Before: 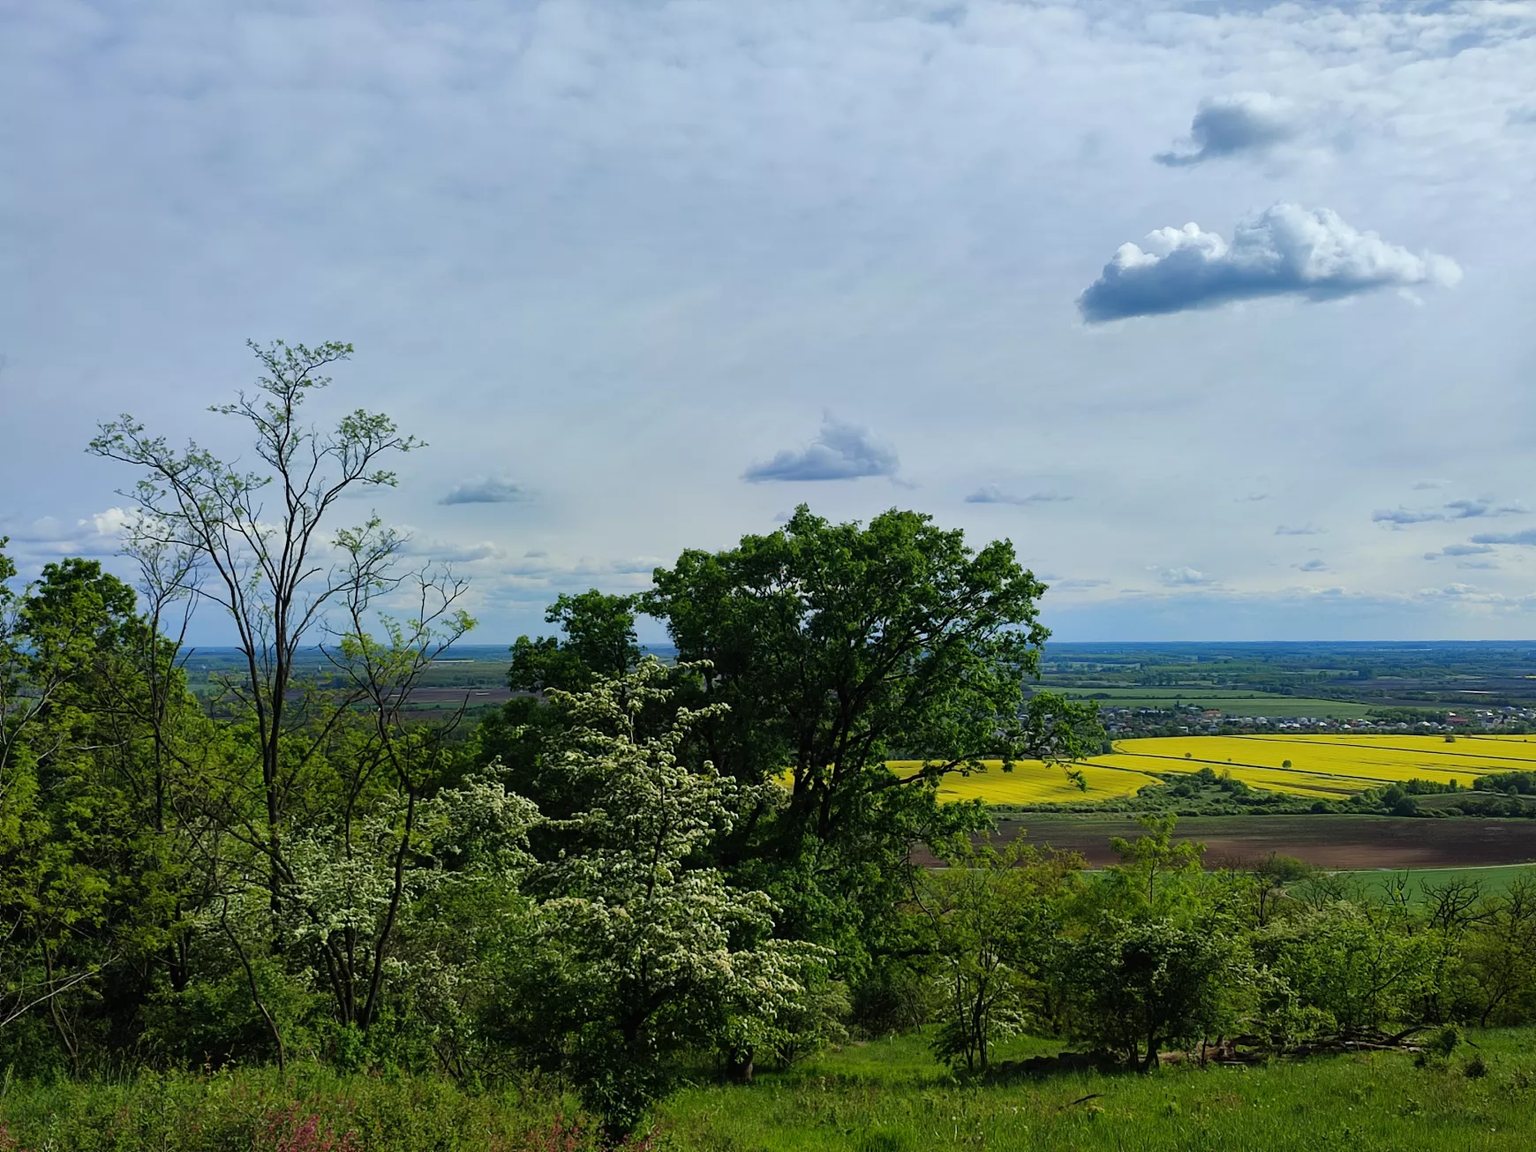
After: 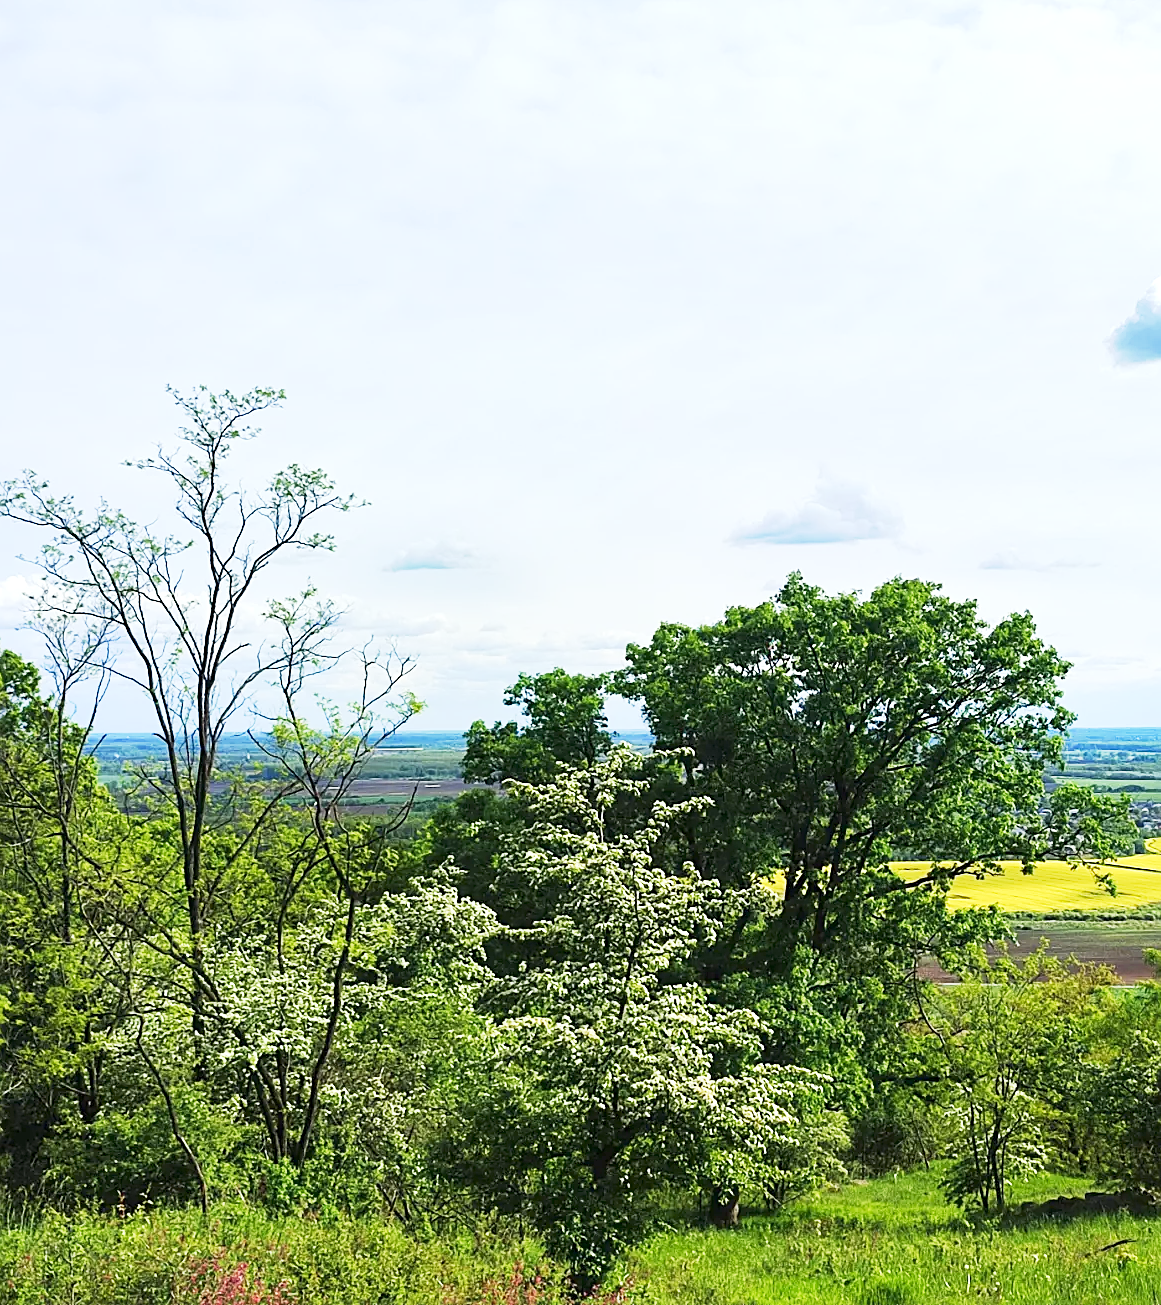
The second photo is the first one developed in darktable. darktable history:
crop and rotate: left 6.608%, right 26.664%
exposure: black level correction 0, exposure 1.44 EV, compensate exposure bias true, compensate highlight preservation false
sharpen: on, module defaults
base curve: curves: ch0 [(0, 0) (0.088, 0.125) (0.176, 0.251) (0.354, 0.501) (0.613, 0.749) (1, 0.877)], preserve colors none
